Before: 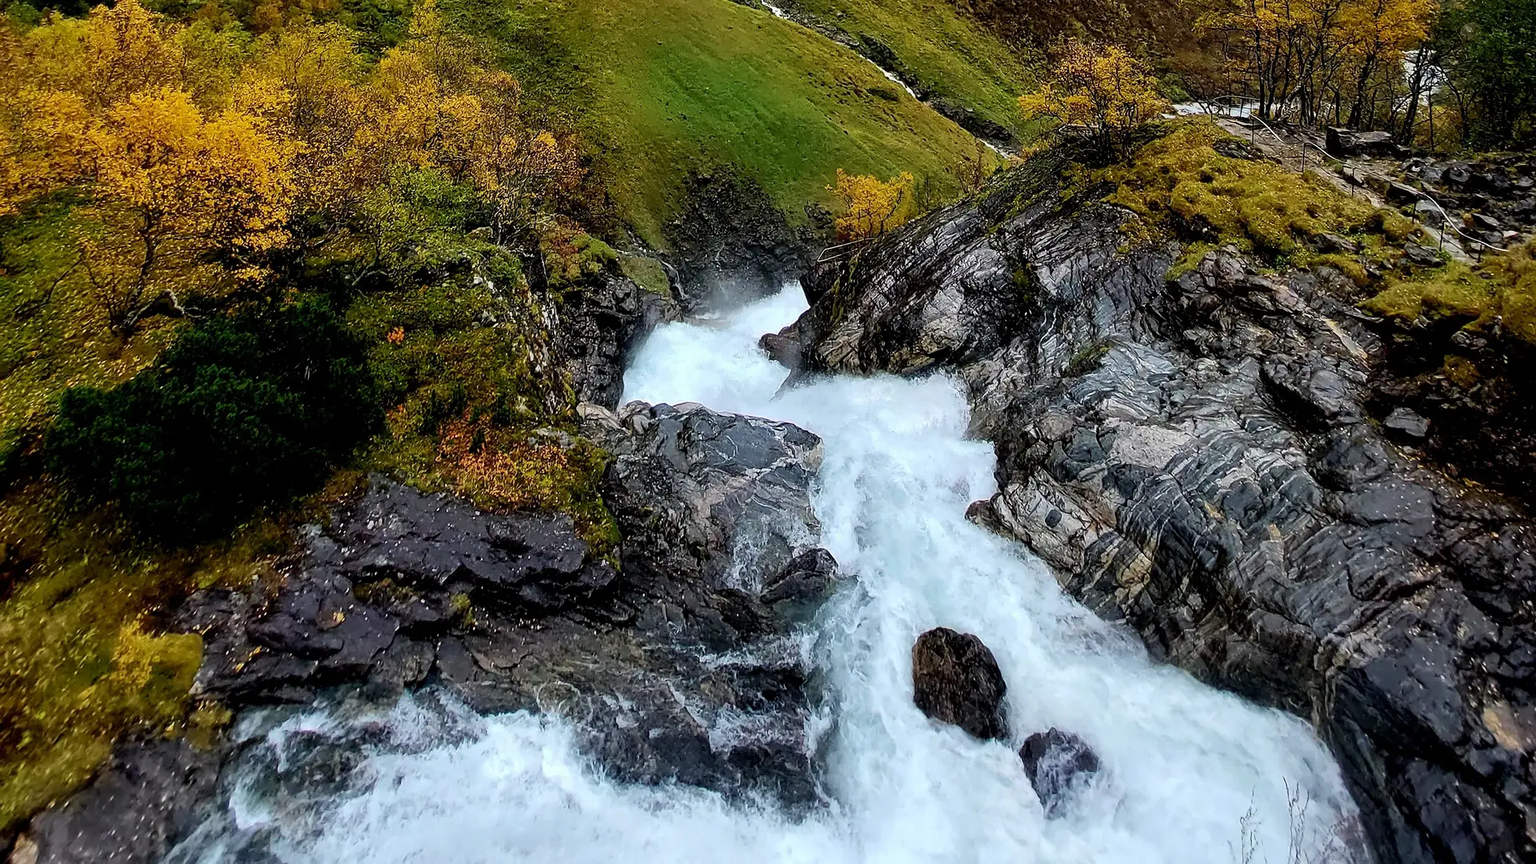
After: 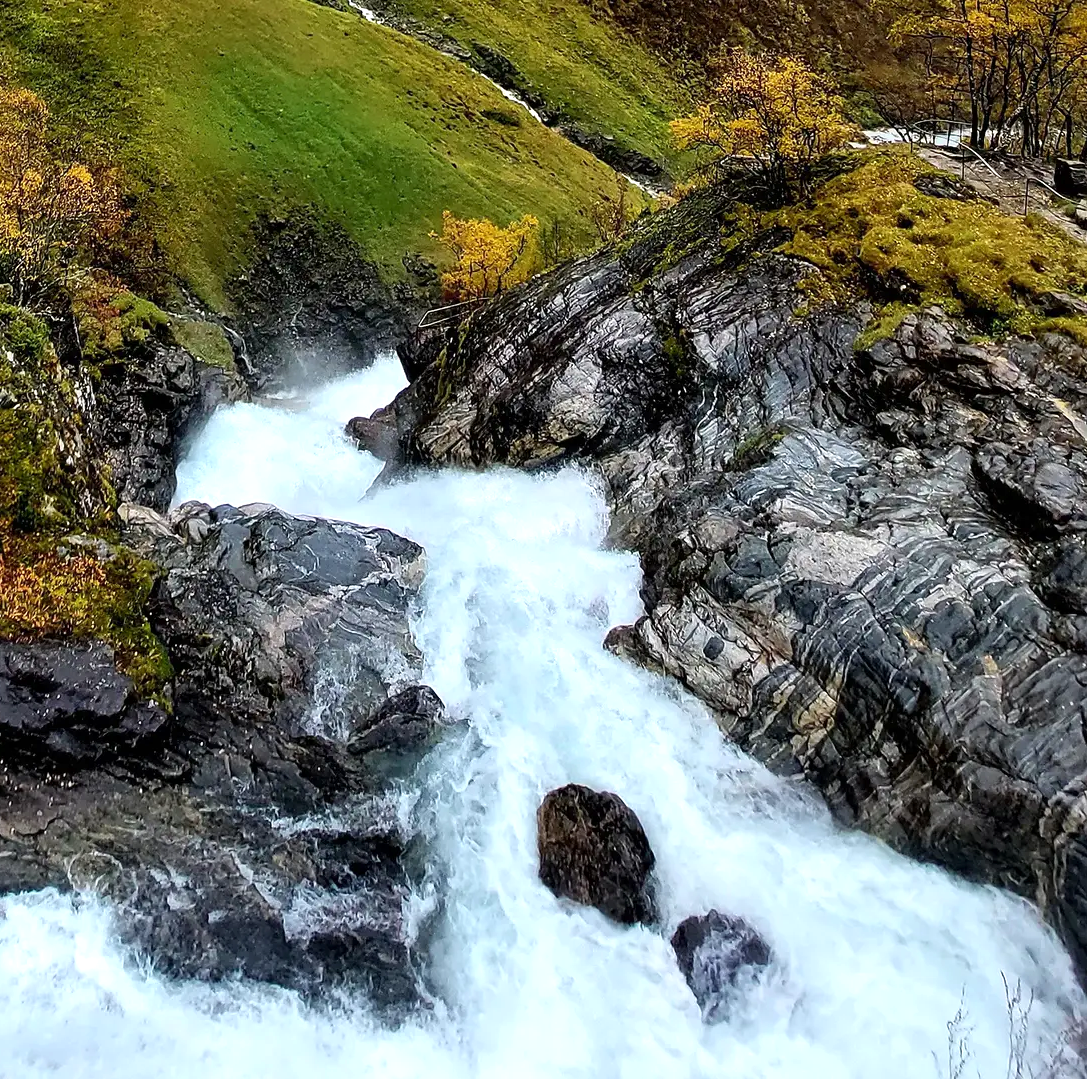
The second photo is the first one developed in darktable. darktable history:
crop: left 31.458%, top 0%, right 11.876%
exposure: exposure 0.375 EV, compensate highlight preservation false
